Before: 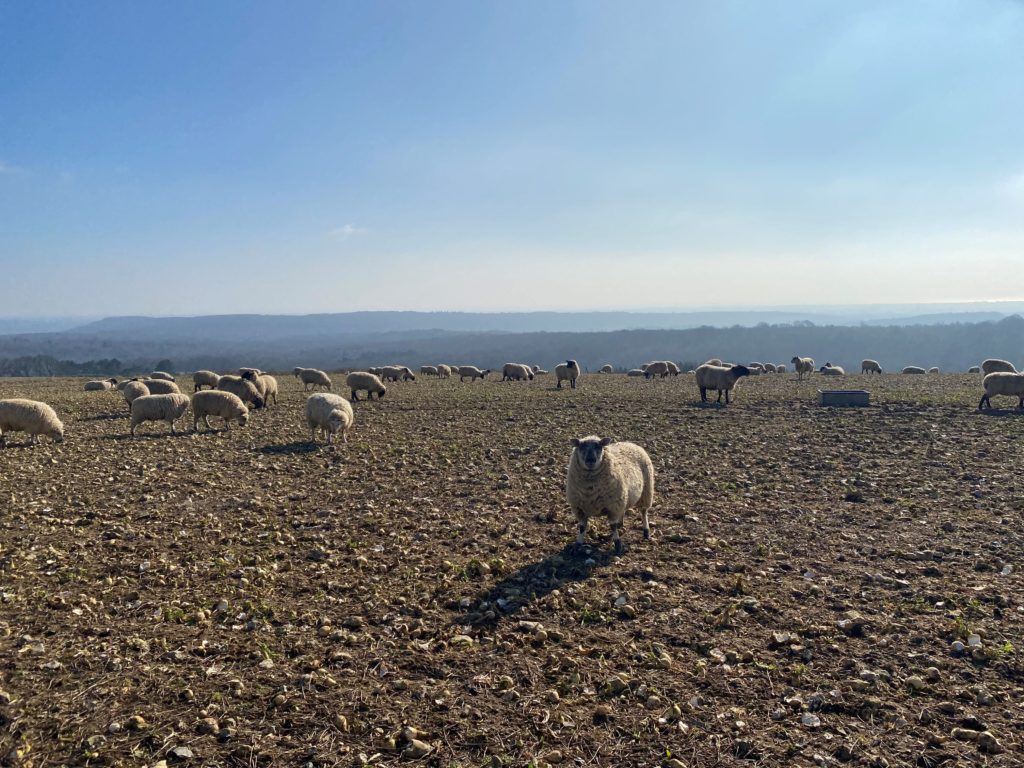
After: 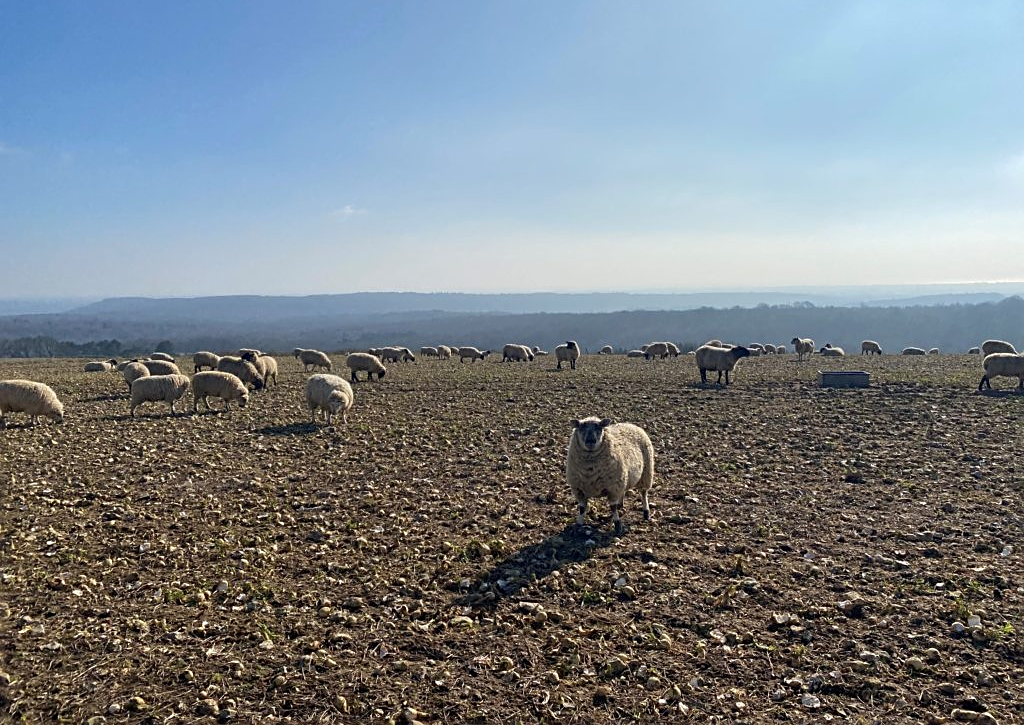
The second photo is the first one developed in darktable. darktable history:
crop and rotate: top 2.479%, bottom 3.018%
sharpen: on, module defaults
